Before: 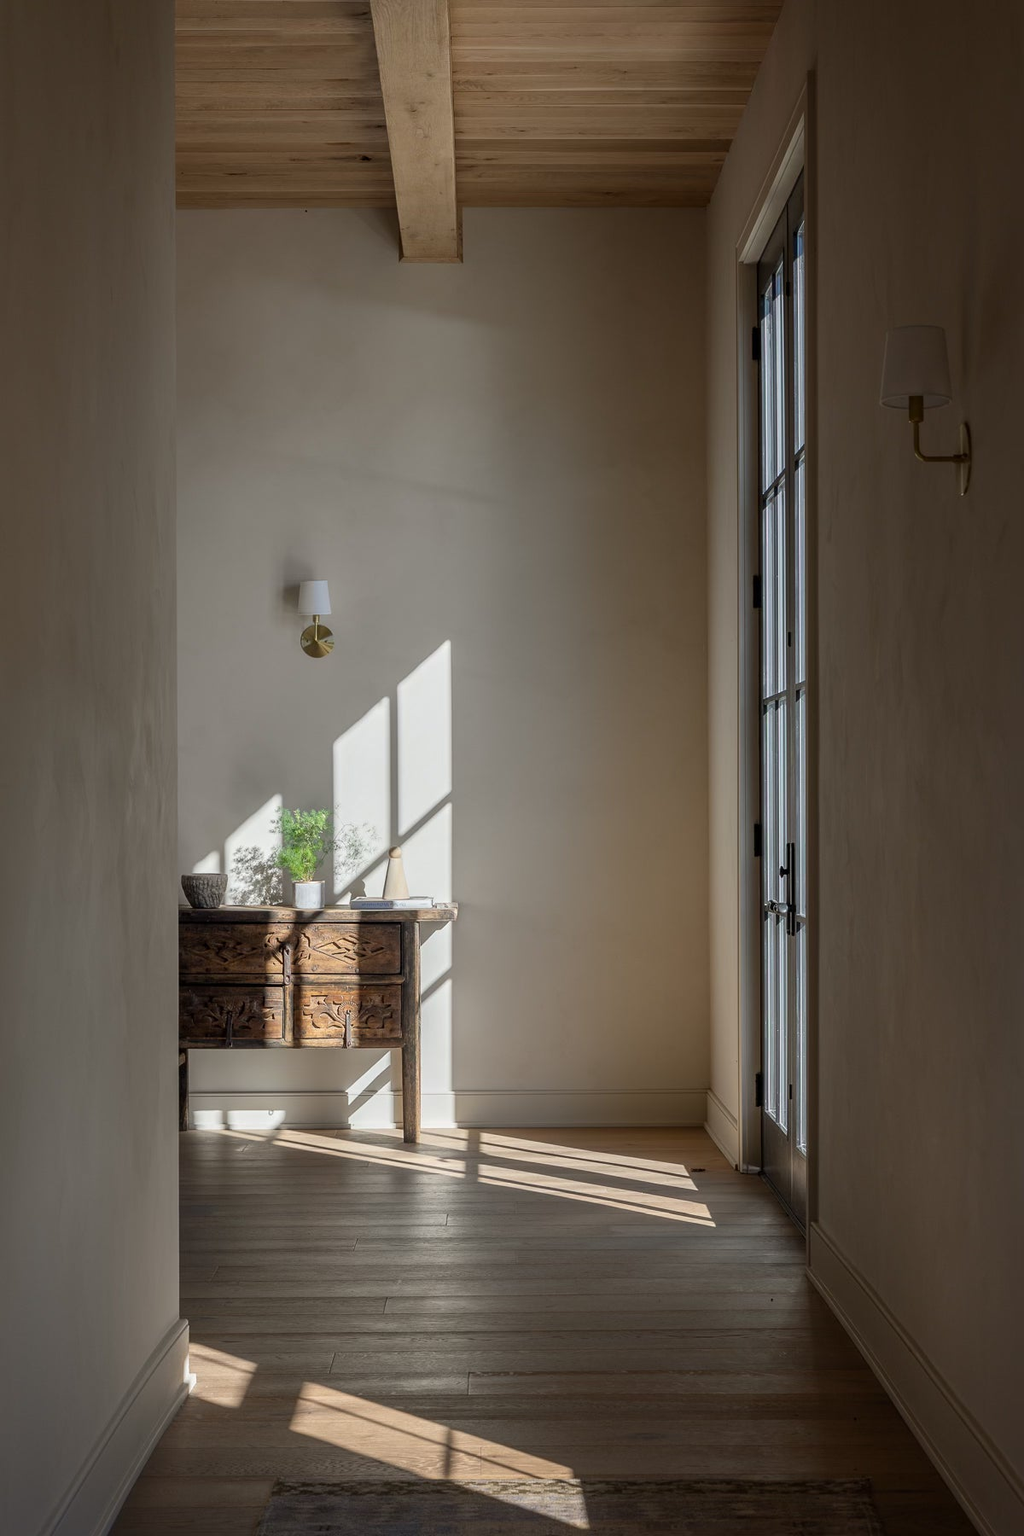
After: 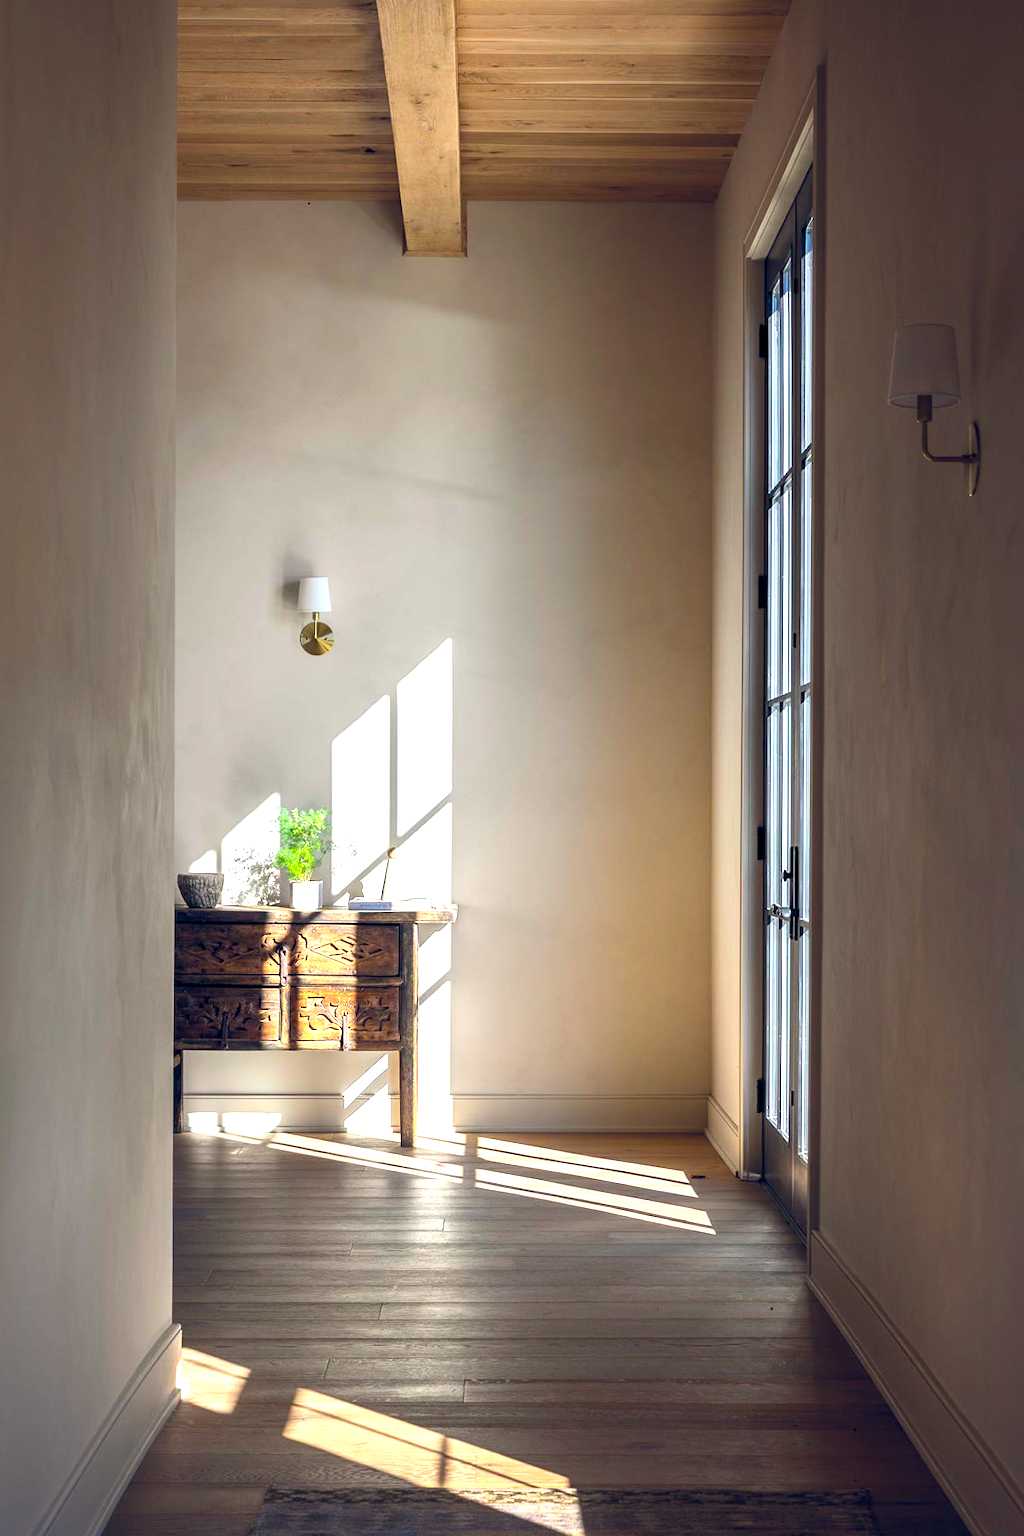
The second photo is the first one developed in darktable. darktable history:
color balance rgb: global offset › chroma 0.124%, global offset › hue 253.91°, perceptual saturation grading › global saturation 19.922%, perceptual brilliance grading › global brilliance 29.846%, perceptual brilliance grading › highlights 12.139%, perceptual brilliance grading › mid-tones 24.832%, global vibrance 32.596%
crop and rotate: angle -0.436°
